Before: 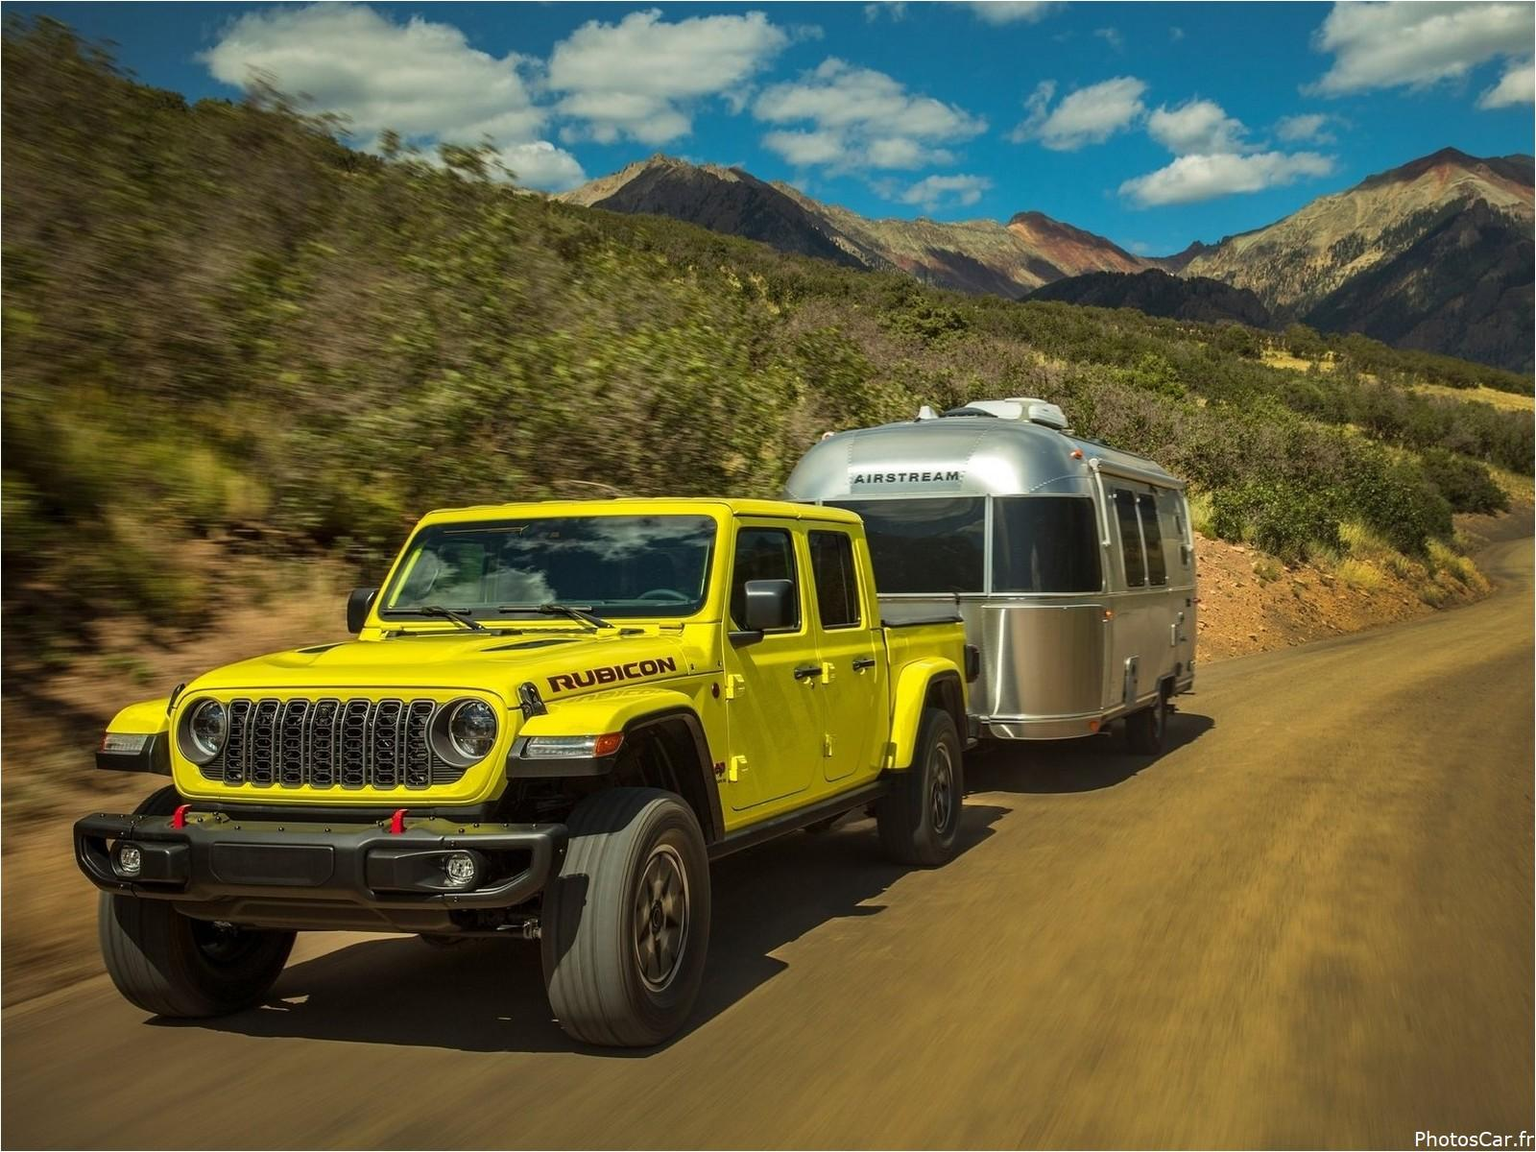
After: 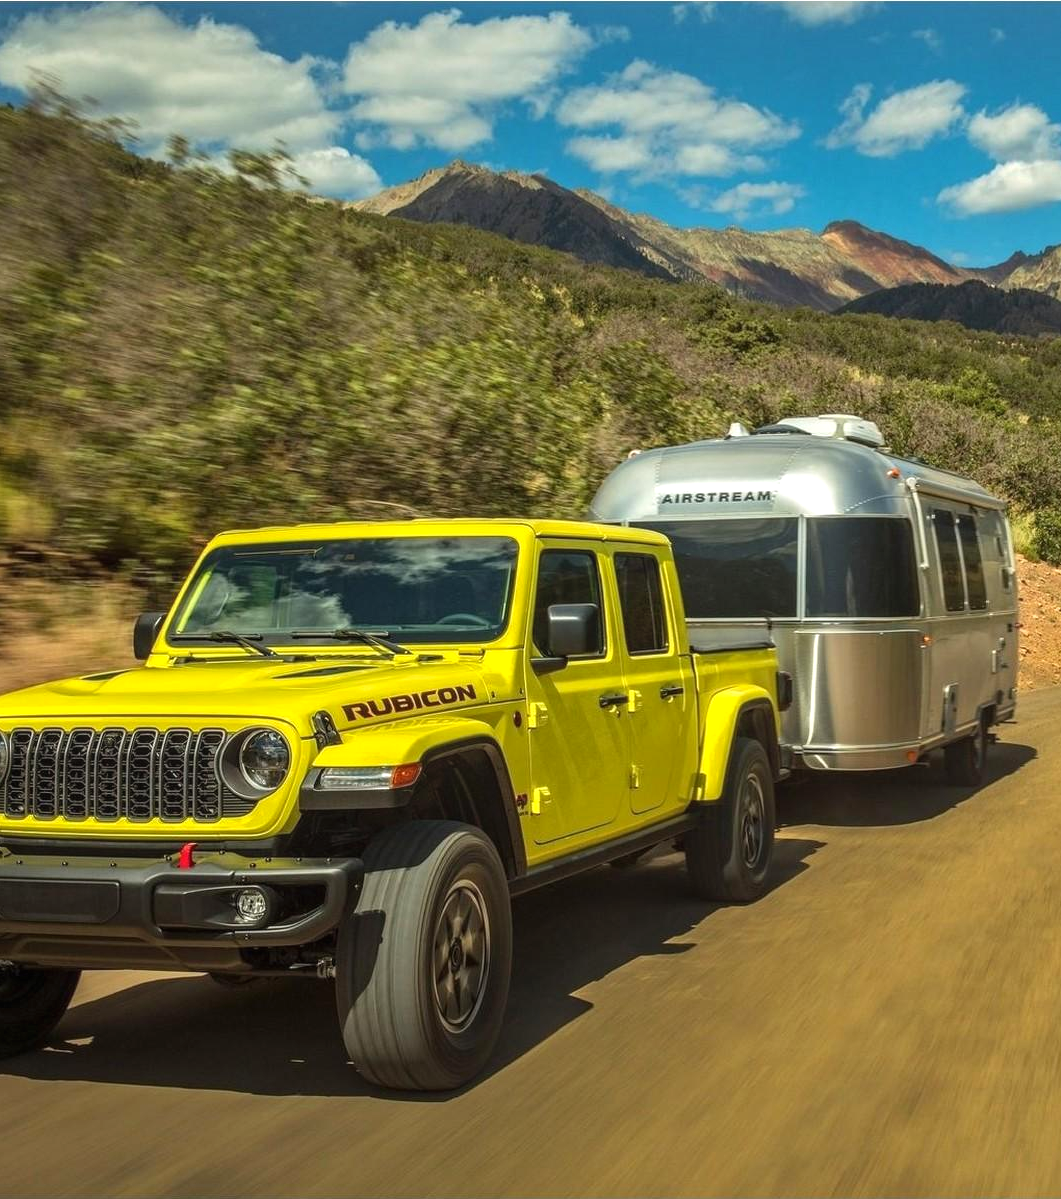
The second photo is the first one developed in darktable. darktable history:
local contrast: detail 110%
crop and rotate: left 14.301%, right 19.331%
exposure: exposure 0.365 EV, compensate exposure bias true, compensate highlight preservation false
